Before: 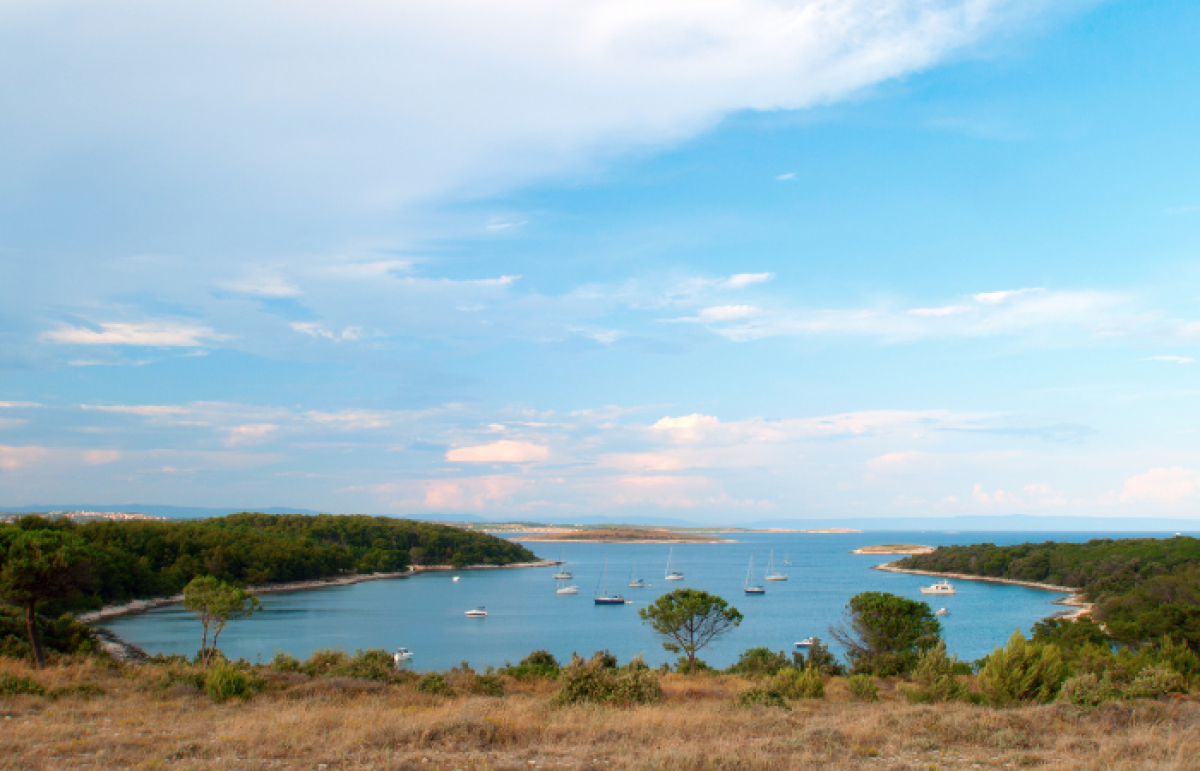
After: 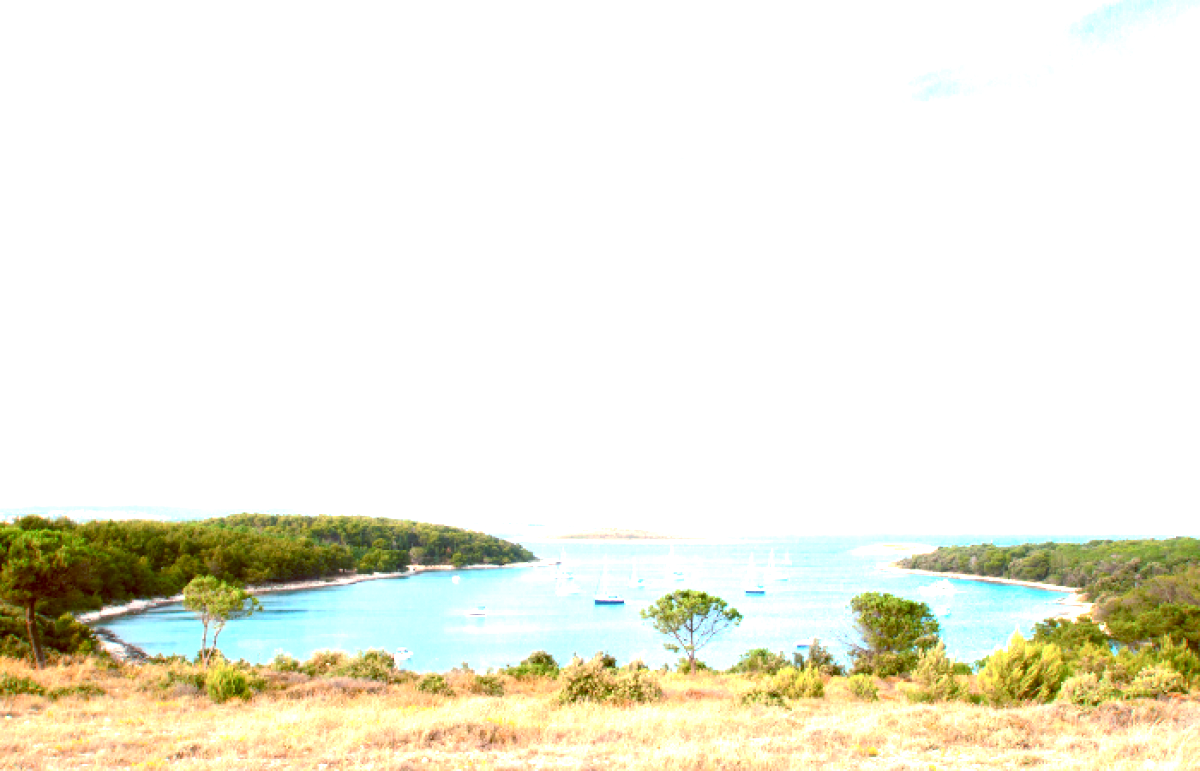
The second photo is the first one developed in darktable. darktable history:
color balance: lift [1, 1.015, 1.004, 0.985], gamma [1, 0.958, 0.971, 1.042], gain [1, 0.956, 0.977, 1.044]
exposure: black level correction 0, exposure 2.138 EV, compensate exposure bias true, compensate highlight preservation false
shadows and highlights: shadows -12.5, white point adjustment 4, highlights 28.33
